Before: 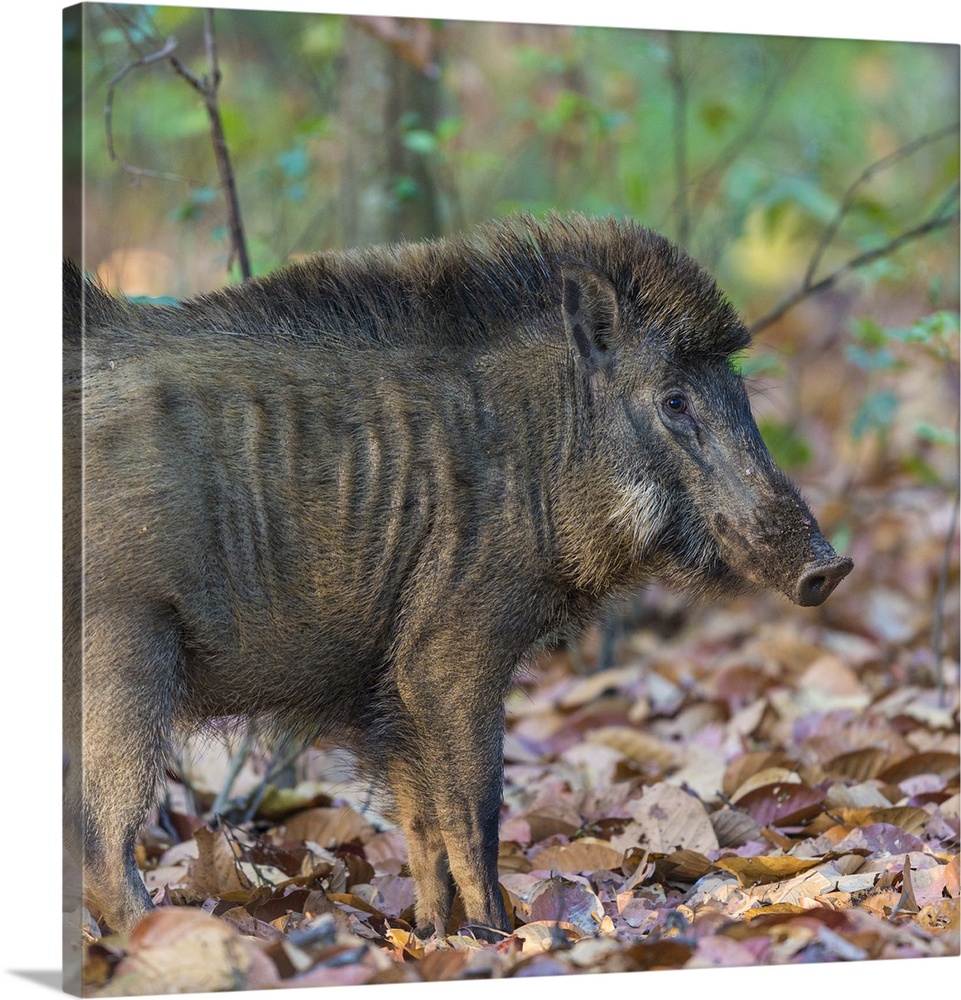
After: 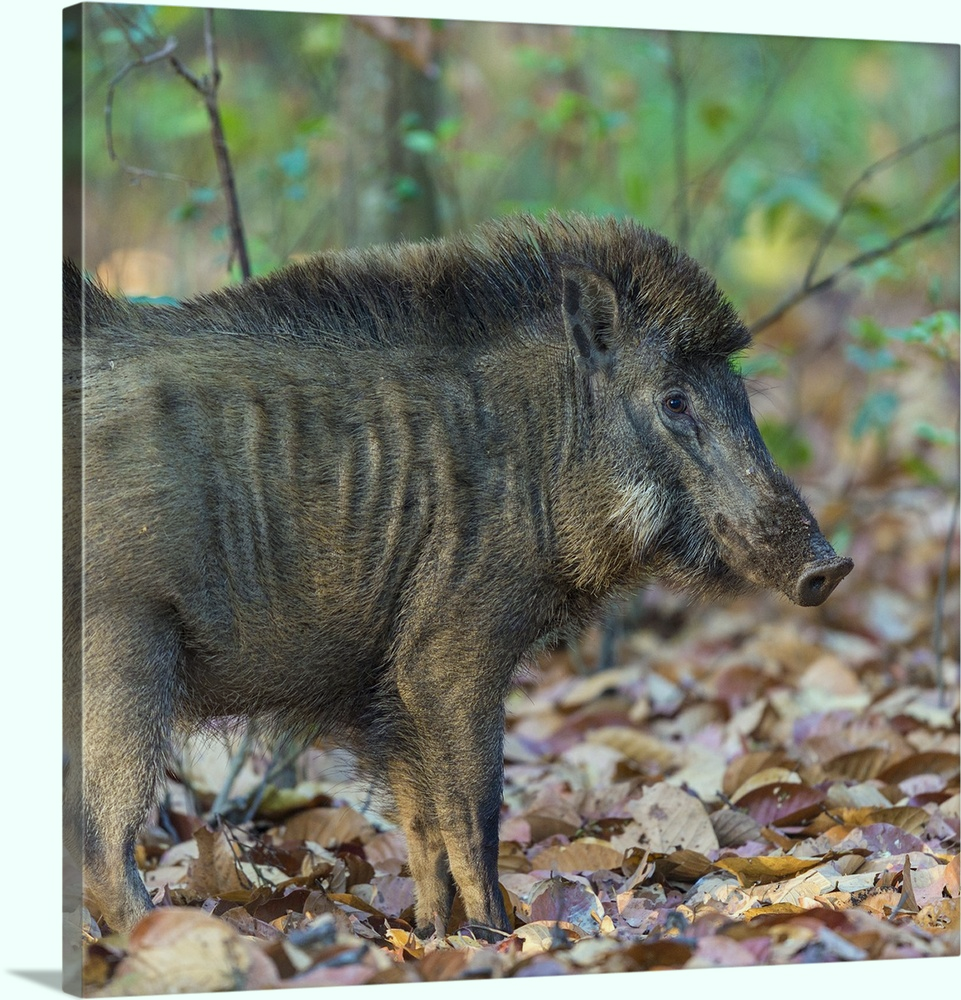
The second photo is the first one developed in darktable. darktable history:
color correction: highlights a* -6.69, highlights b* 0.49
exposure: exposure -0.021 EV, compensate highlight preservation false
